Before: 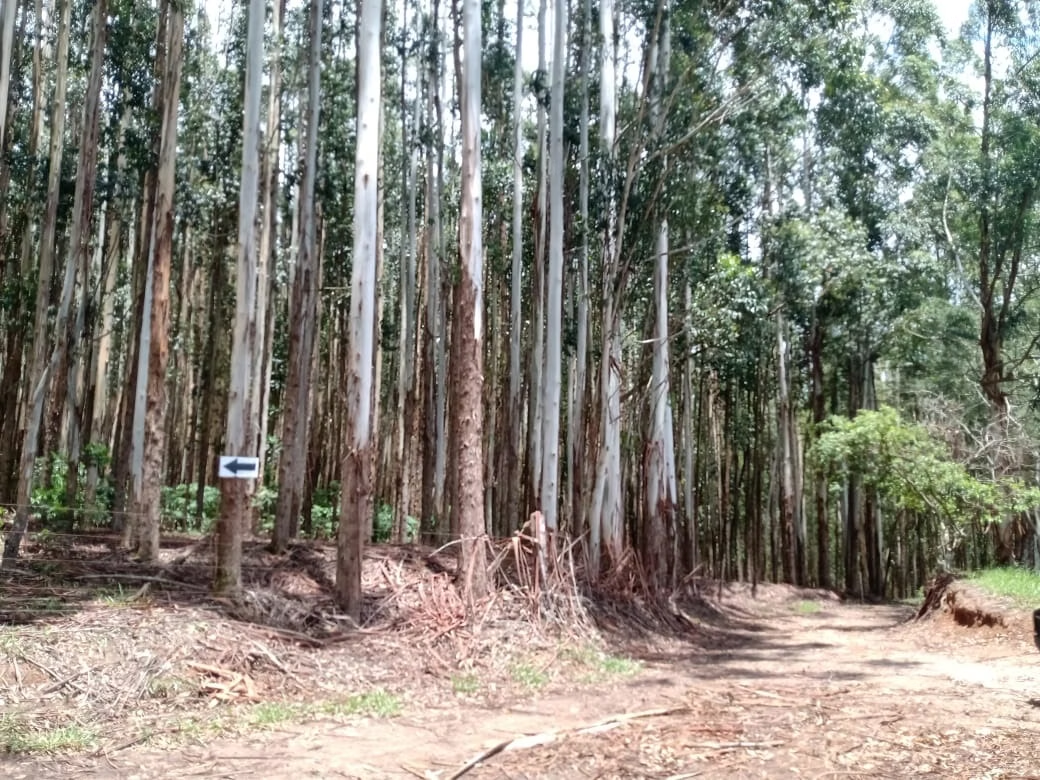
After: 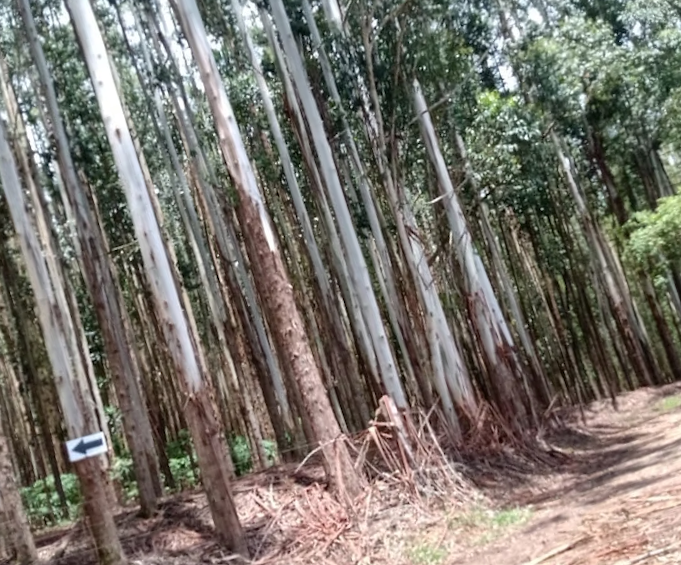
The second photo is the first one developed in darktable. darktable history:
crop and rotate: angle 18.1°, left 6.824%, right 3.762%, bottom 1.077%
